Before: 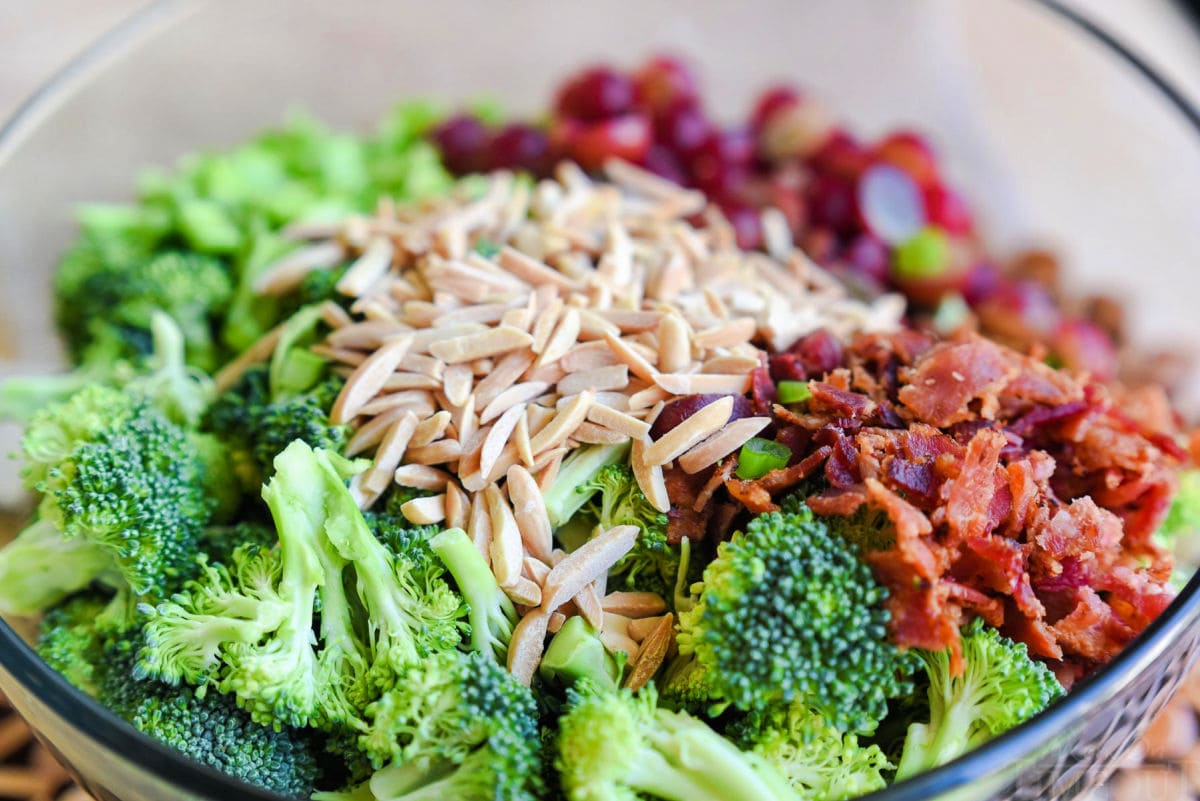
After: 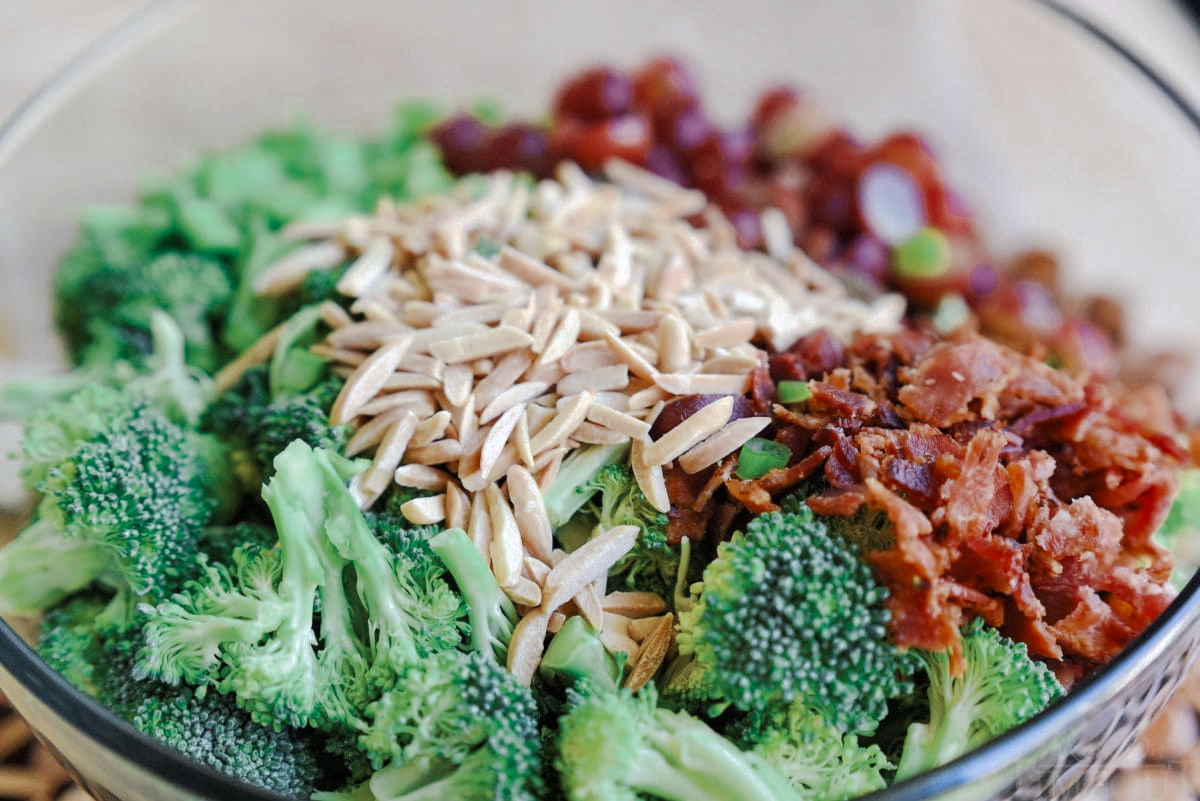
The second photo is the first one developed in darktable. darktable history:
base curve: curves: ch0 [(0, 0) (0.235, 0.266) (0.503, 0.496) (0.786, 0.72) (1, 1)], preserve colors none
color zones: curves: ch0 [(0, 0.5) (0.125, 0.4) (0.25, 0.5) (0.375, 0.4) (0.5, 0.4) (0.625, 0.6) (0.75, 0.6) (0.875, 0.5)]; ch1 [(0, 0.35) (0.125, 0.45) (0.25, 0.35) (0.375, 0.35) (0.5, 0.35) (0.625, 0.35) (0.75, 0.45) (0.875, 0.35)]; ch2 [(0, 0.6) (0.125, 0.5) (0.25, 0.5) (0.375, 0.6) (0.5, 0.6) (0.625, 0.5) (0.75, 0.5) (0.875, 0.5)]
